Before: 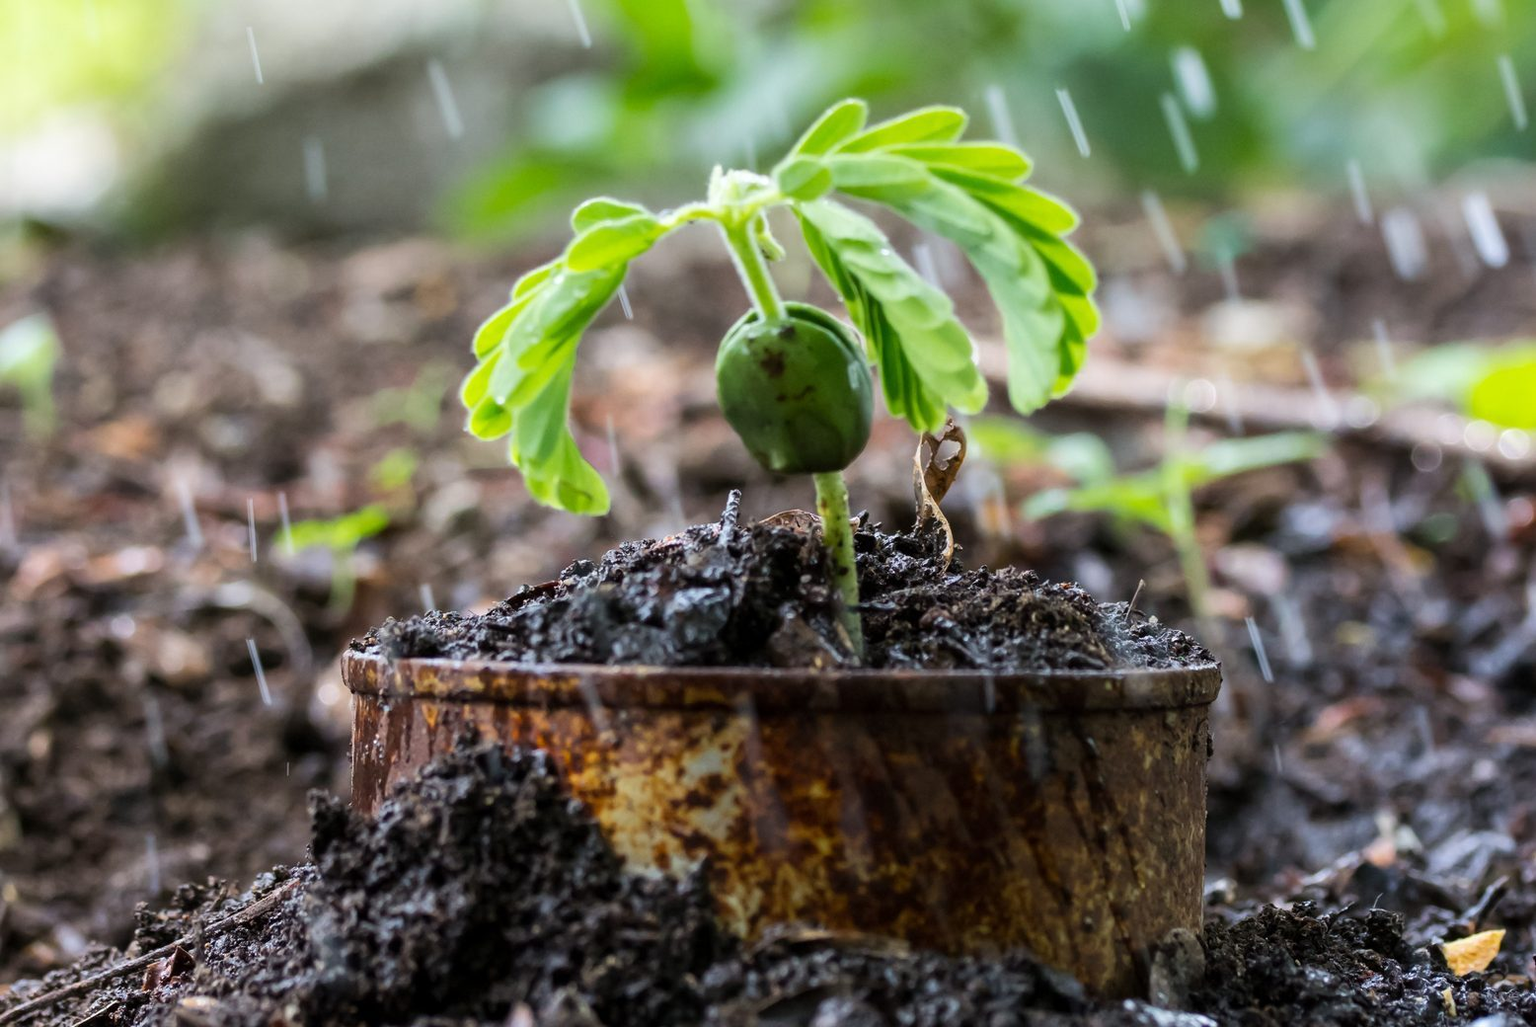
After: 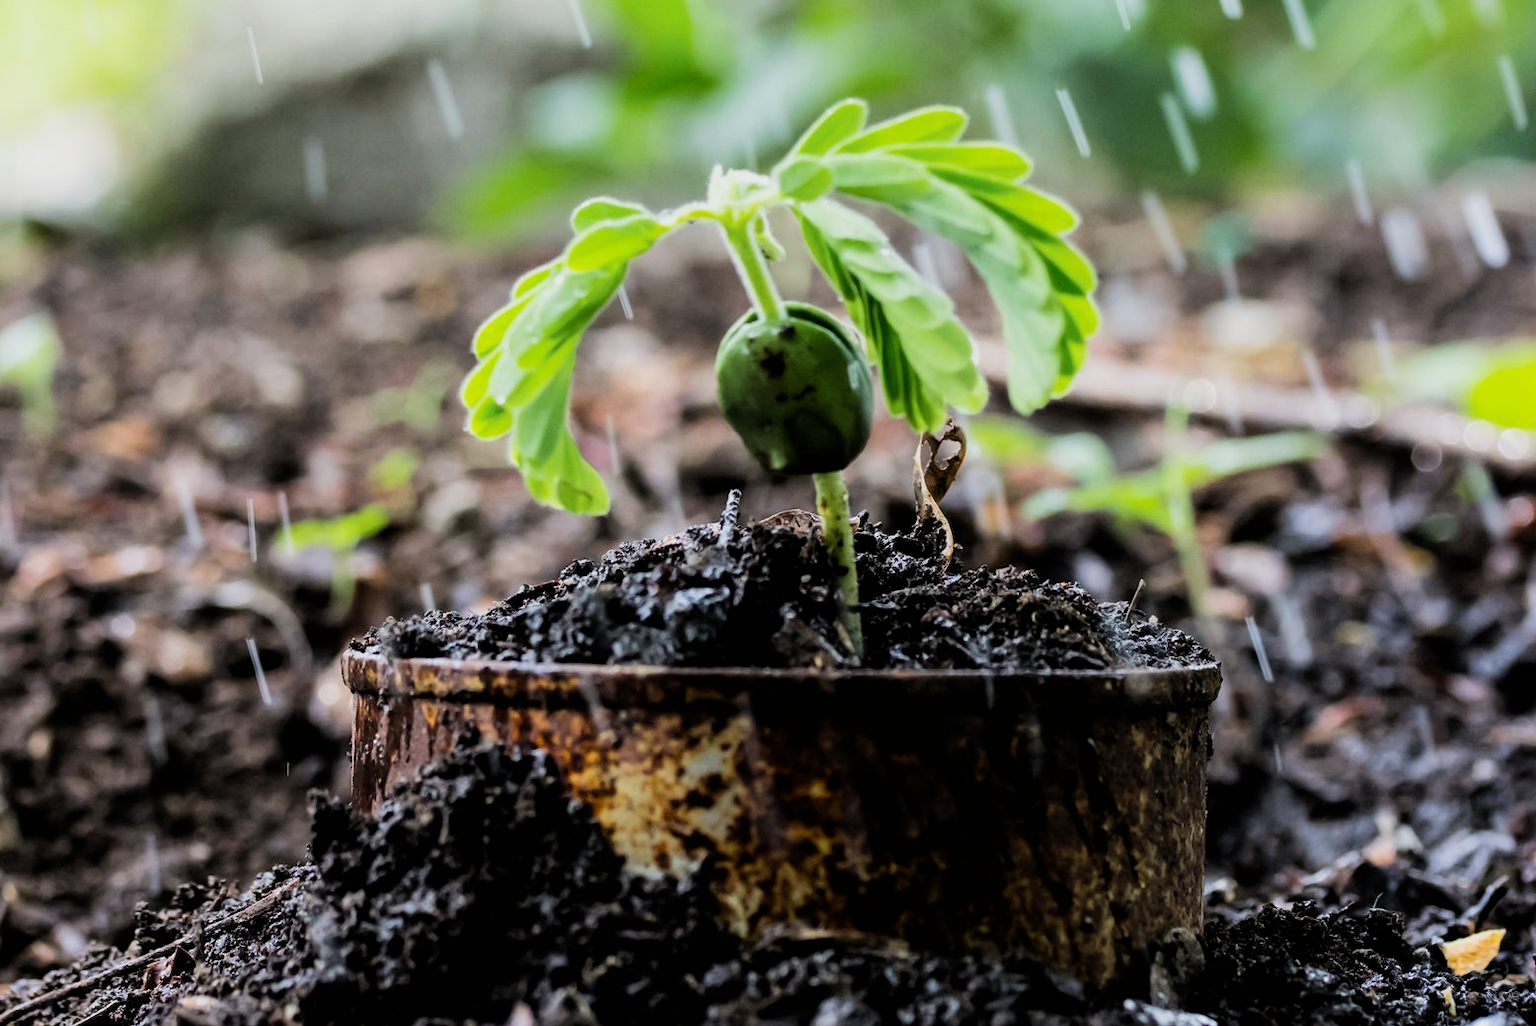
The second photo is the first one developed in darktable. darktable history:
filmic rgb: black relative exposure -5.04 EV, white relative exposure 3.51 EV, threshold 5.99 EV, hardness 3.17, contrast 1.298, highlights saturation mix -49.99%, enable highlight reconstruction true
